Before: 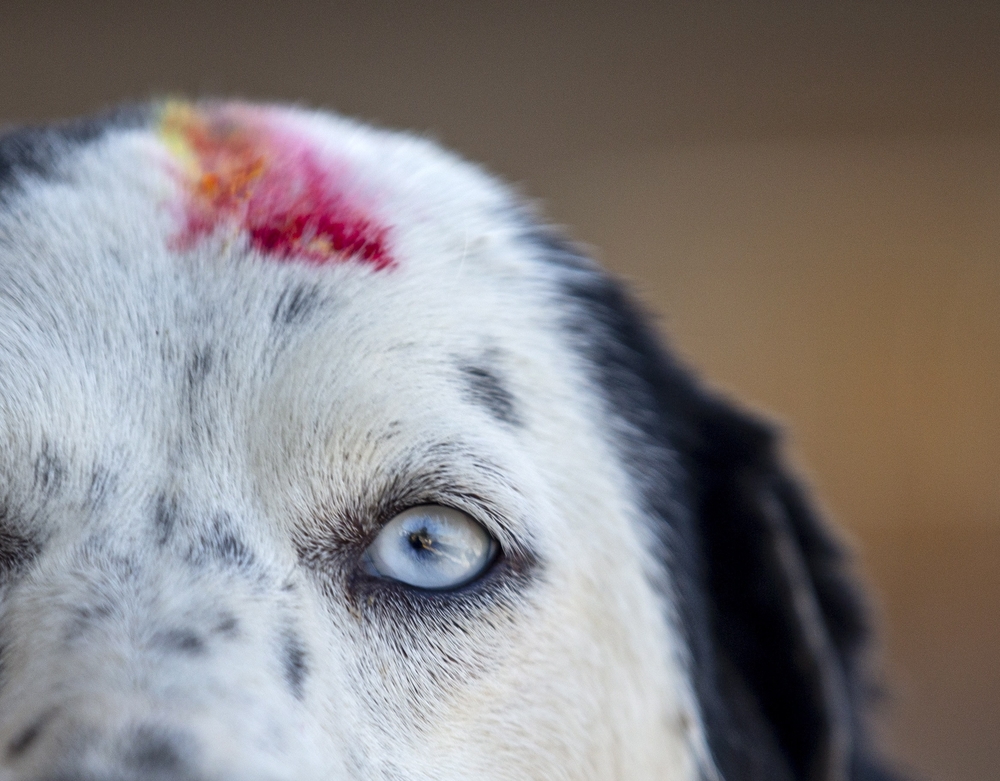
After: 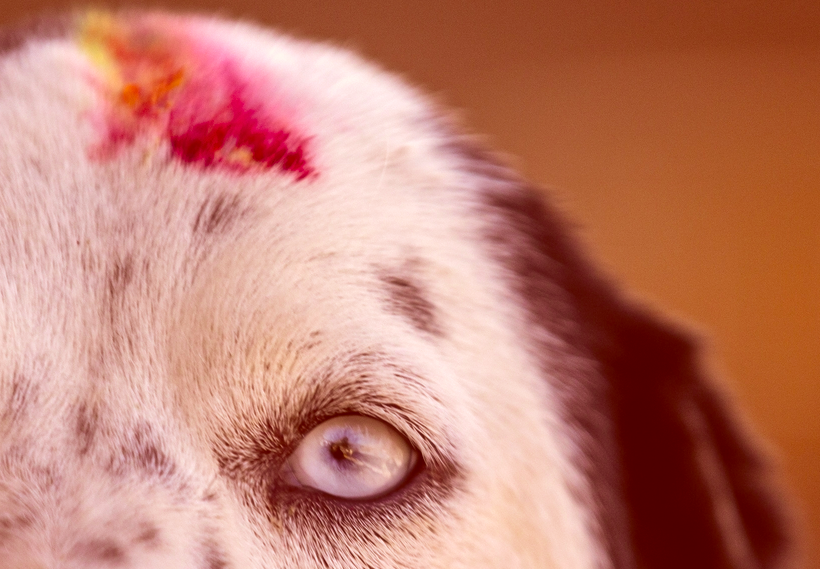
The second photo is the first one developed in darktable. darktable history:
color correction: highlights a* 9.22, highlights b* 8.62, shadows a* 39.86, shadows b* 39.67, saturation 0.821
velvia: on, module defaults
color balance rgb: power › chroma 1.545%, power › hue 28.62°, global offset › luminance 1.473%, perceptual saturation grading › global saturation 30.145%, perceptual brilliance grading › global brilliance 2.709%, perceptual brilliance grading › highlights -2.822%, perceptual brilliance grading › shadows 3.823%, global vibrance 9.189%
crop: left 7.916%, top 11.592%, right 10.018%, bottom 15.466%
